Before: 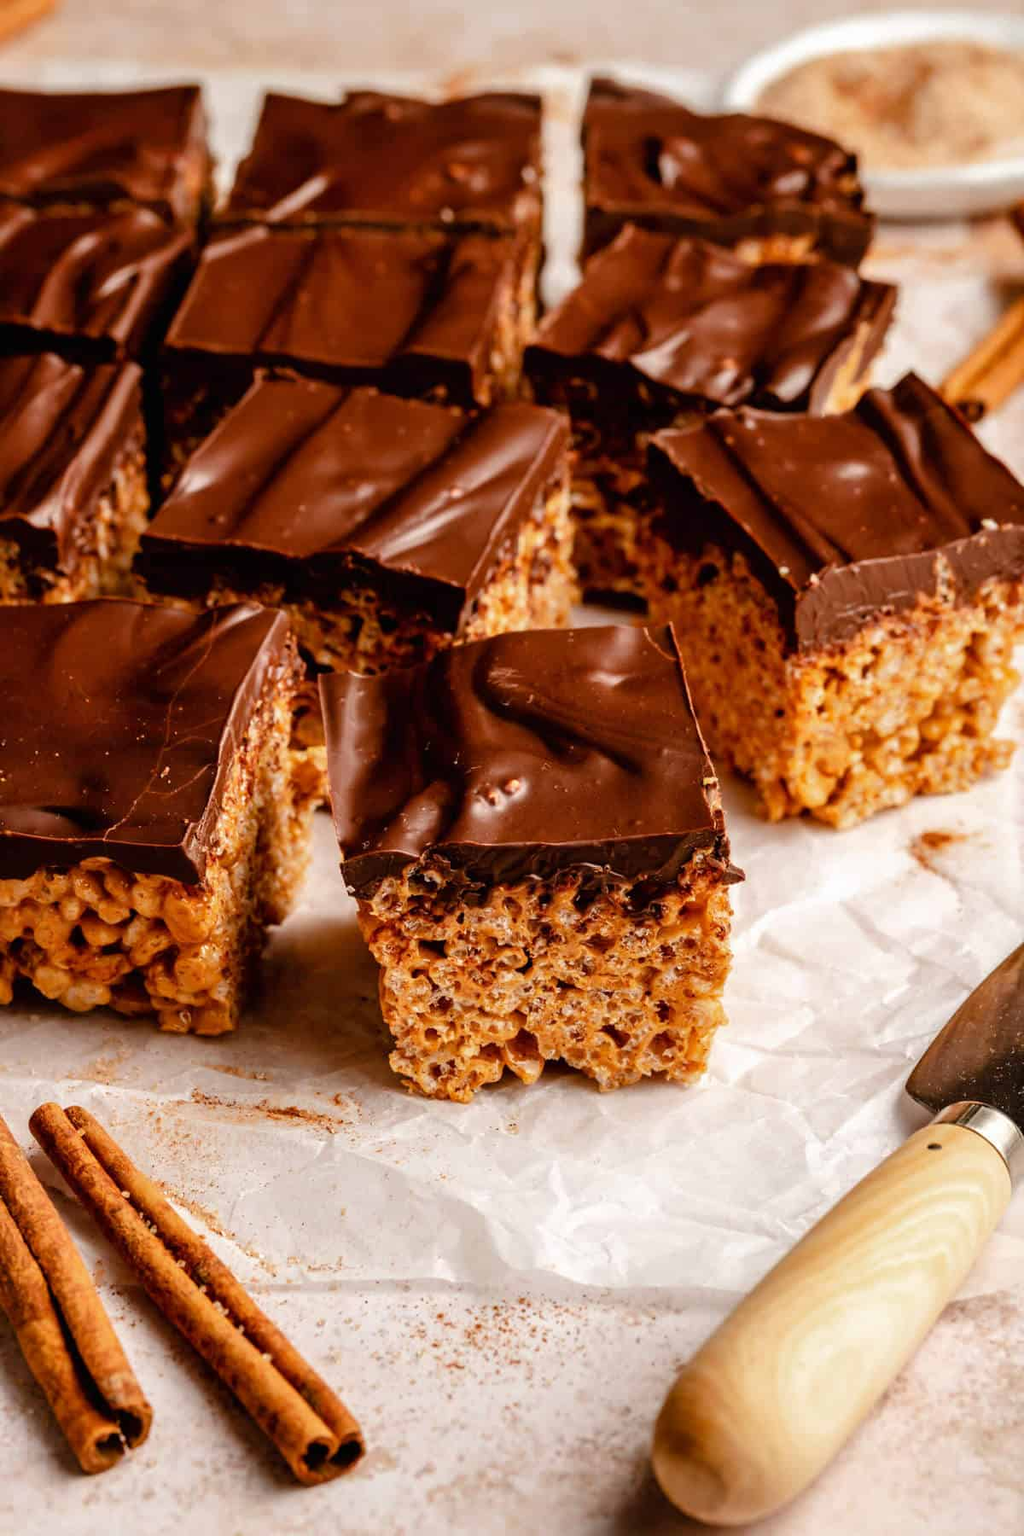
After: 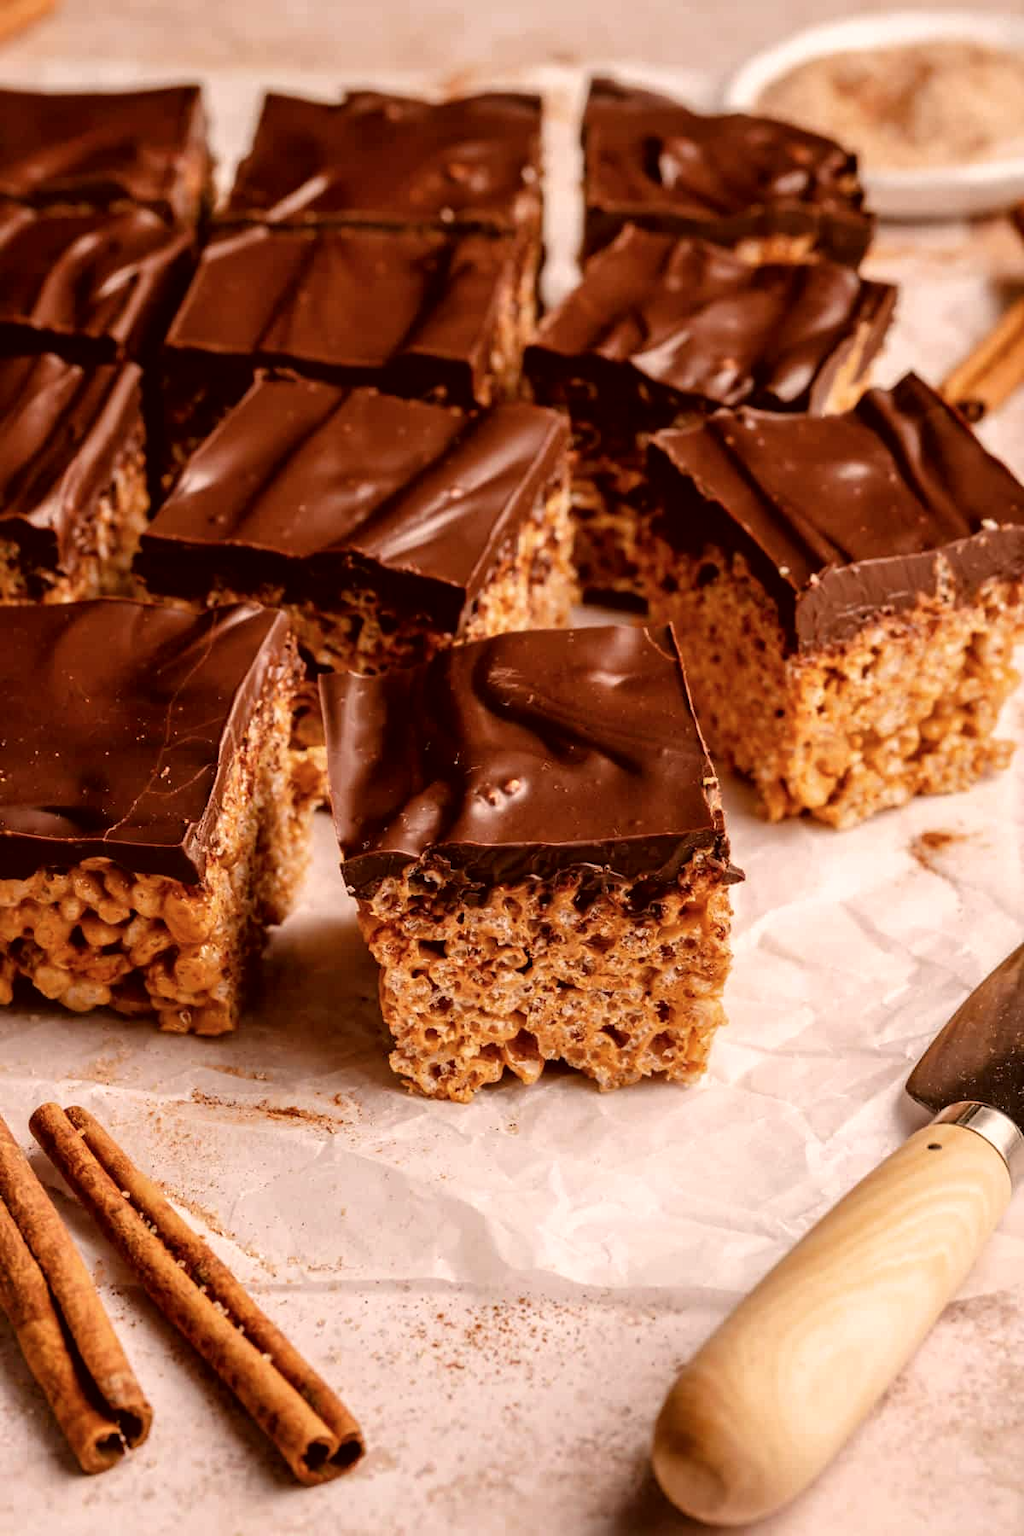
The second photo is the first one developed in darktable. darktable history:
color correction: highlights a* 10.21, highlights b* 9.79, shadows a* 8.61, shadows b* 7.88, saturation 0.8
tone equalizer: on, module defaults
